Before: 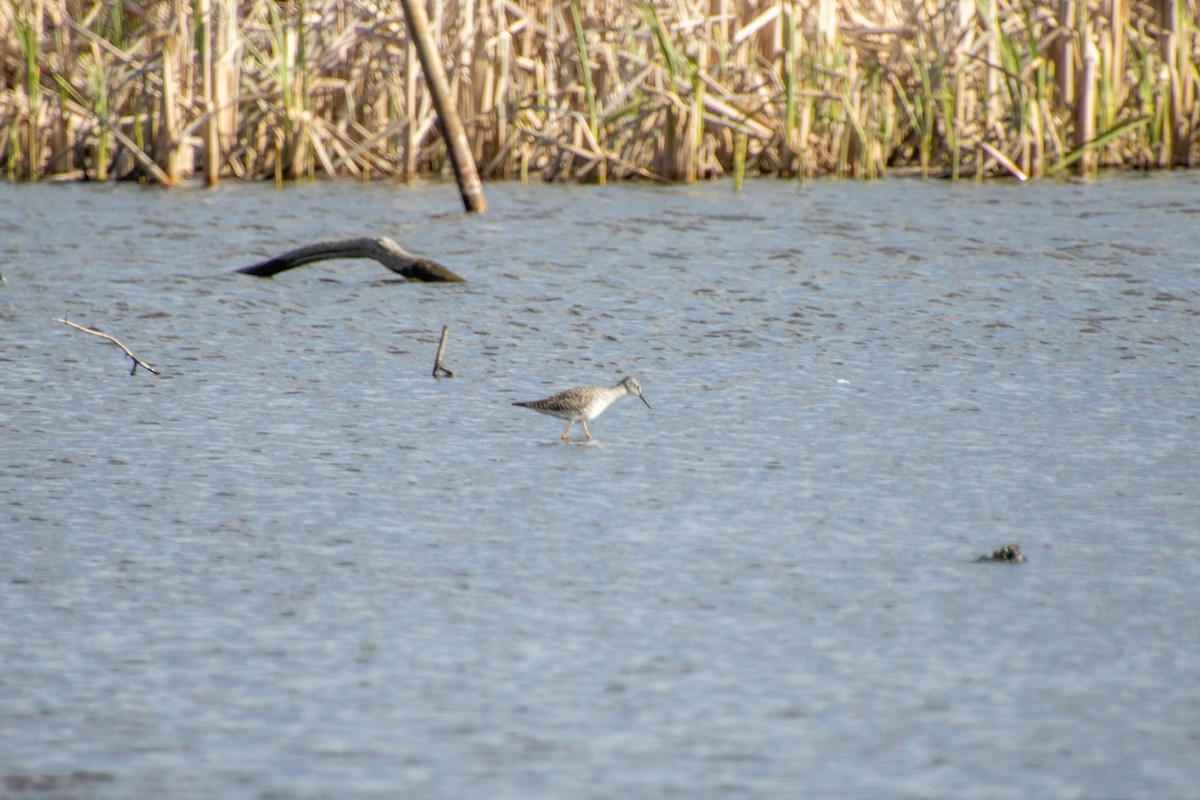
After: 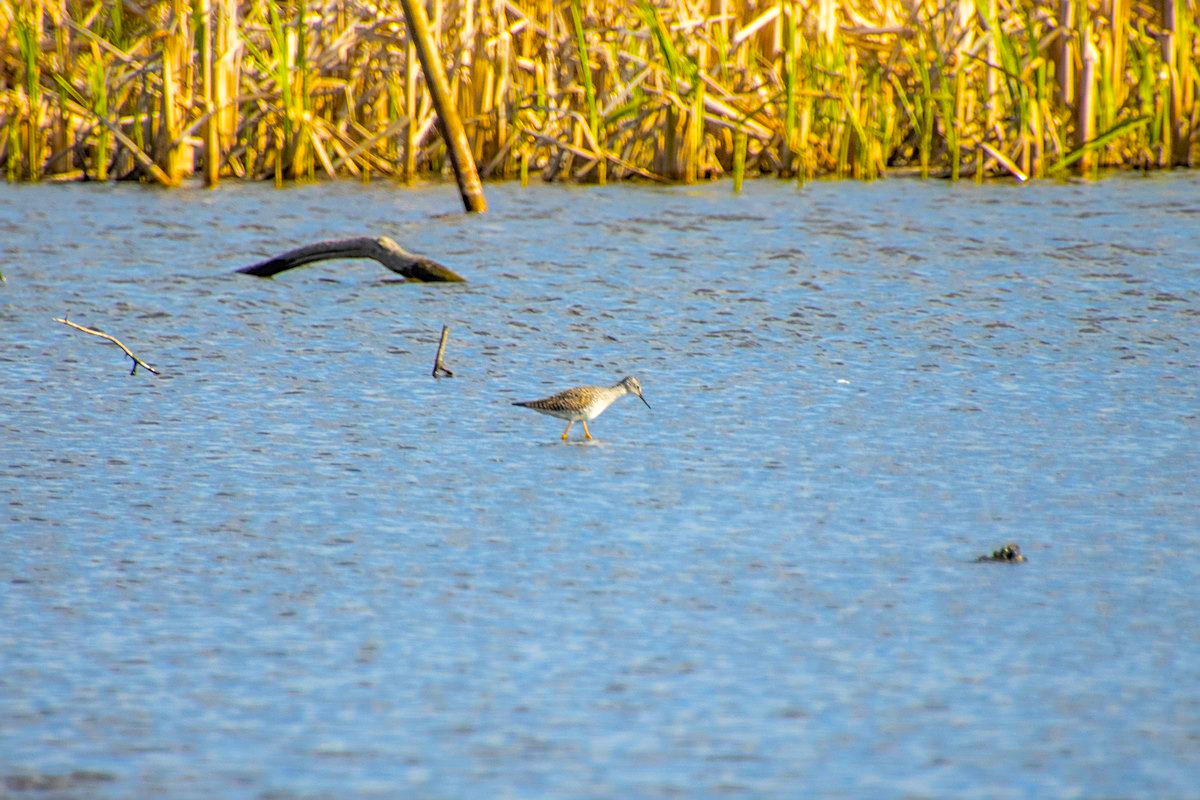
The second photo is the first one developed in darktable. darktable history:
color balance rgb: linear chroma grading › shadows -39.298%, linear chroma grading › highlights 40.403%, linear chroma grading › global chroma 44.944%, linear chroma grading › mid-tones -29.62%, perceptual saturation grading › global saturation 48.775%
sharpen: on, module defaults
